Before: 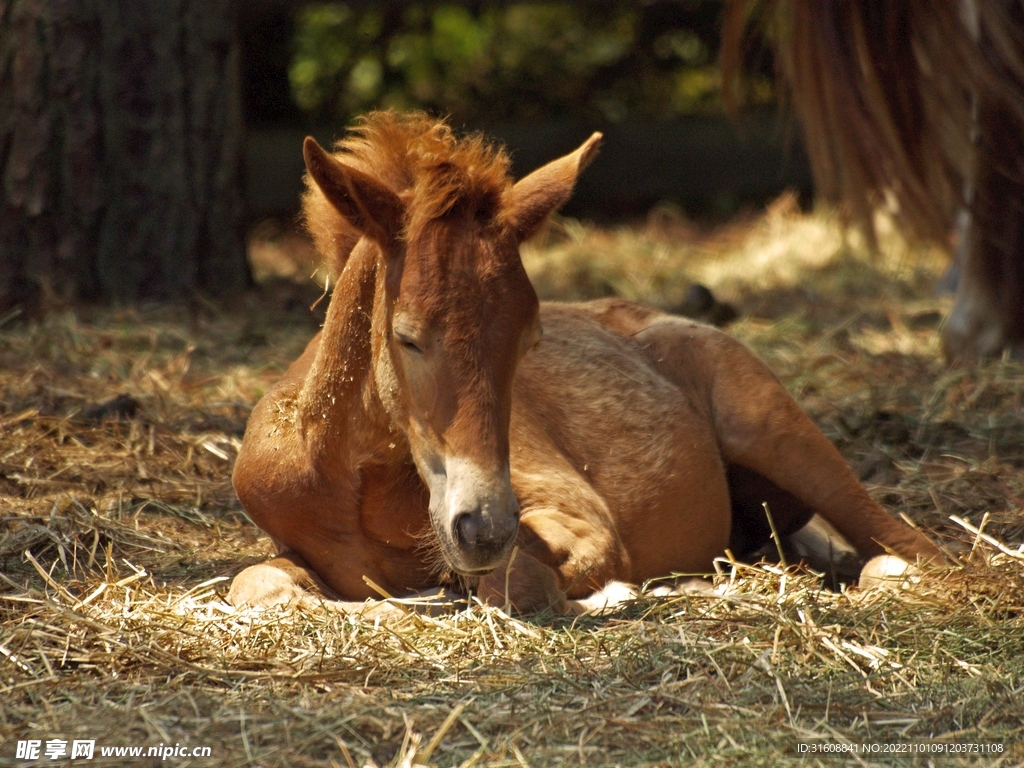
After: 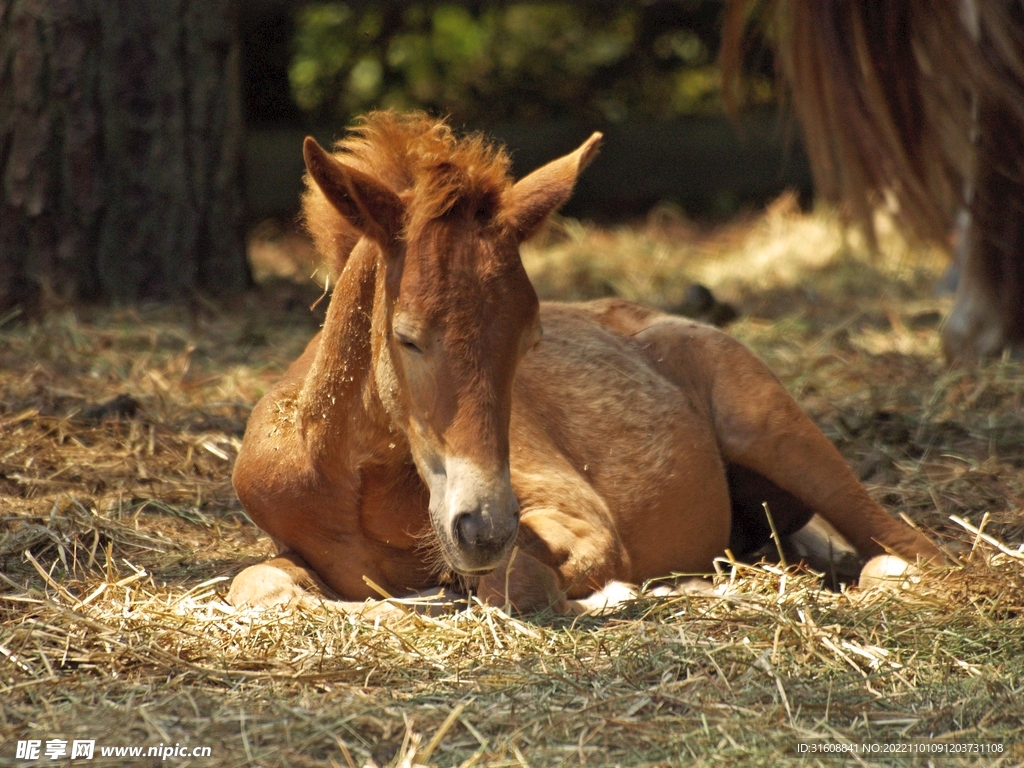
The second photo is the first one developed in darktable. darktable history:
contrast brightness saturation: contrast 0.054, brightness 0.069, saturation 0.008
